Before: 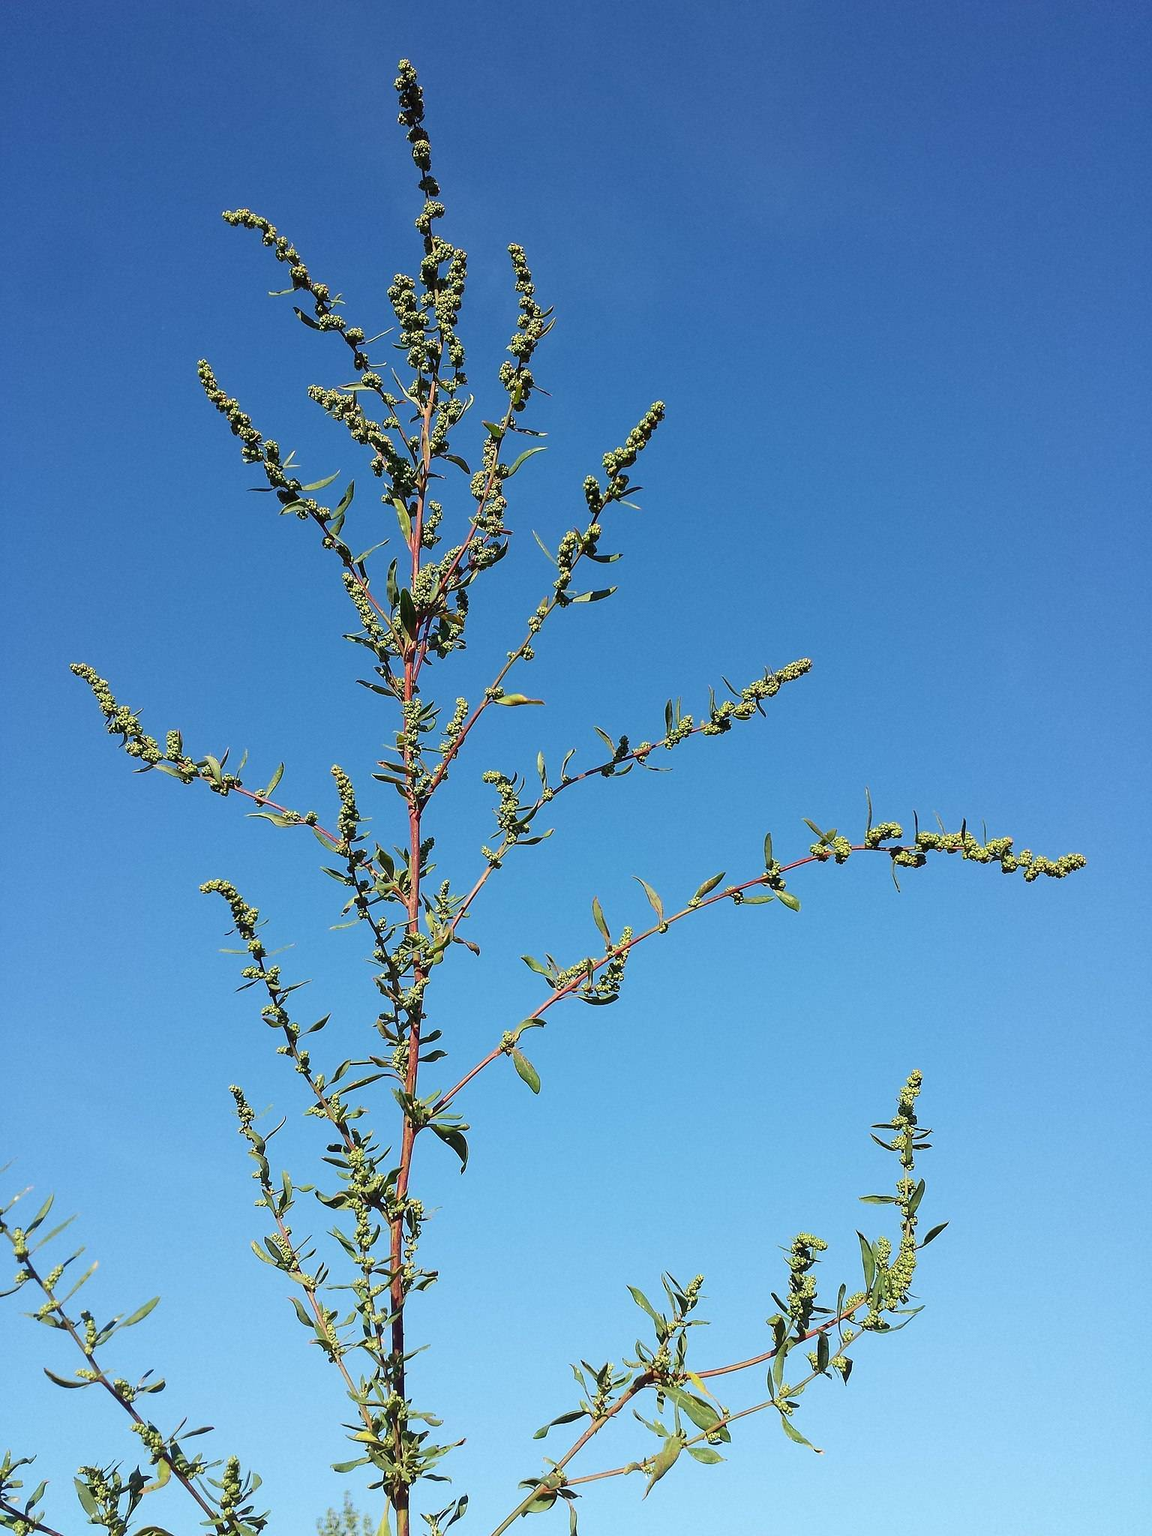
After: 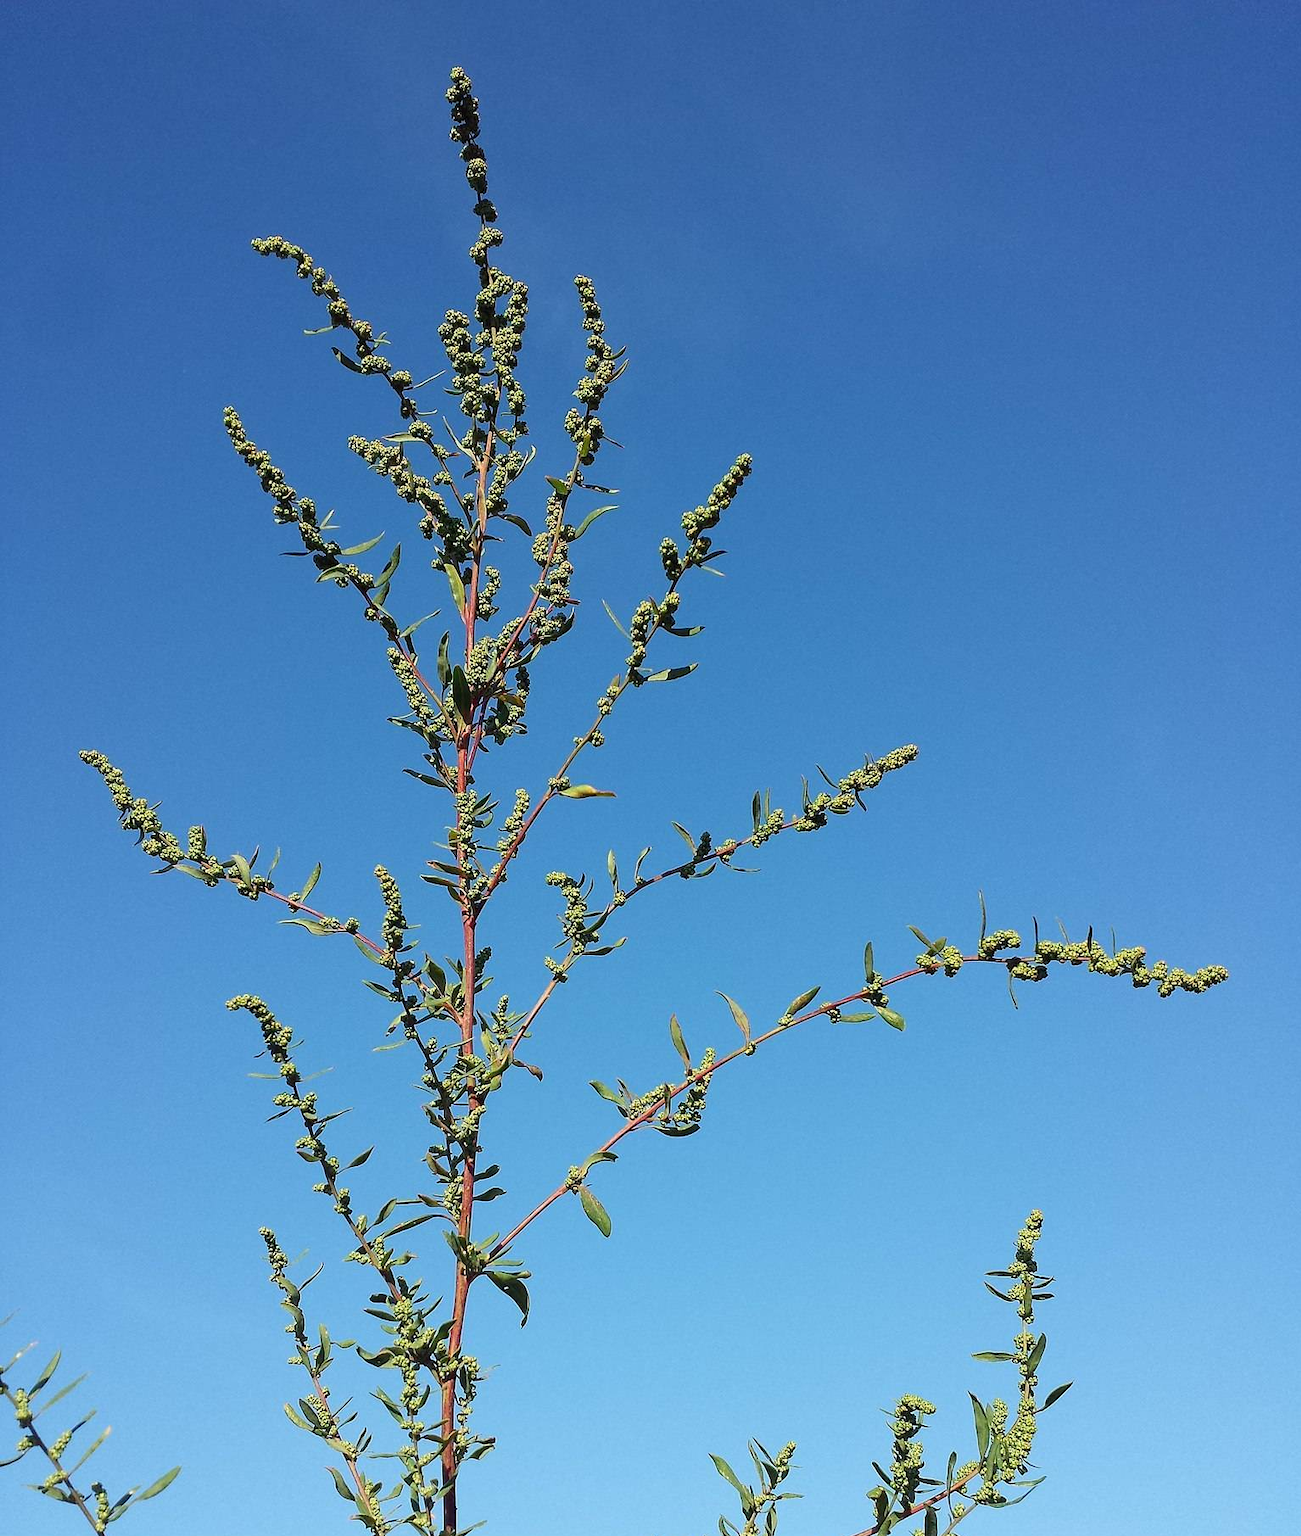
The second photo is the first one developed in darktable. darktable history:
crop and rotate: top 0%, bottom 11.558%
